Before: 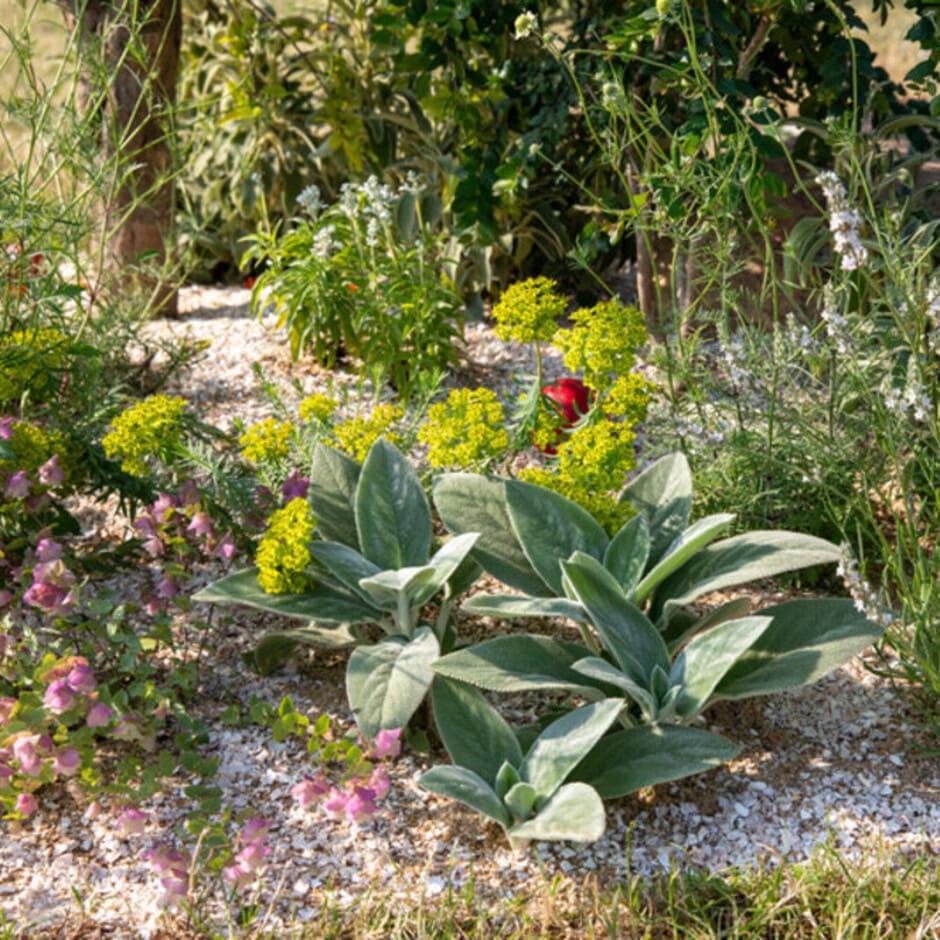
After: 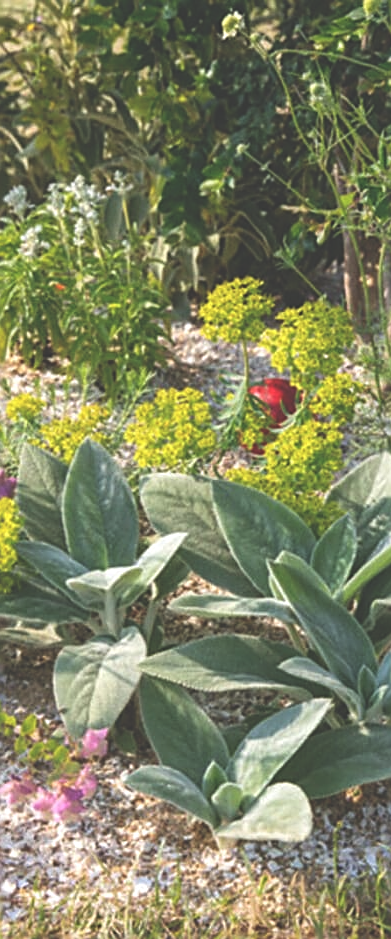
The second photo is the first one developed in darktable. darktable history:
sharpen: on, module defaults
crop: left 31.229%, right 27.105%
exposure: black level correction -0.041, exposure 0.064 EV, compensate highlight preservation false
